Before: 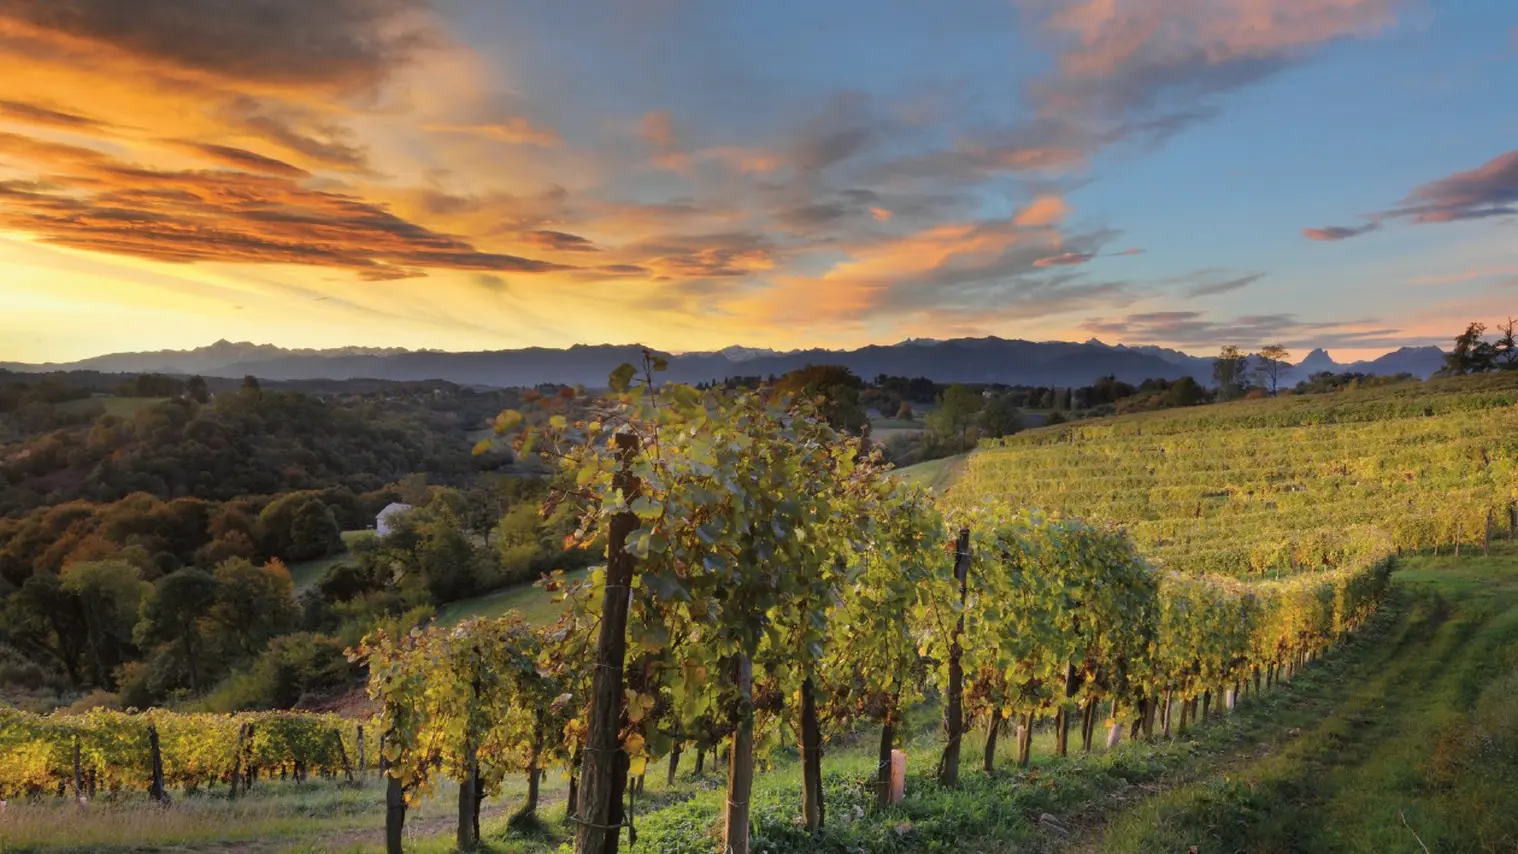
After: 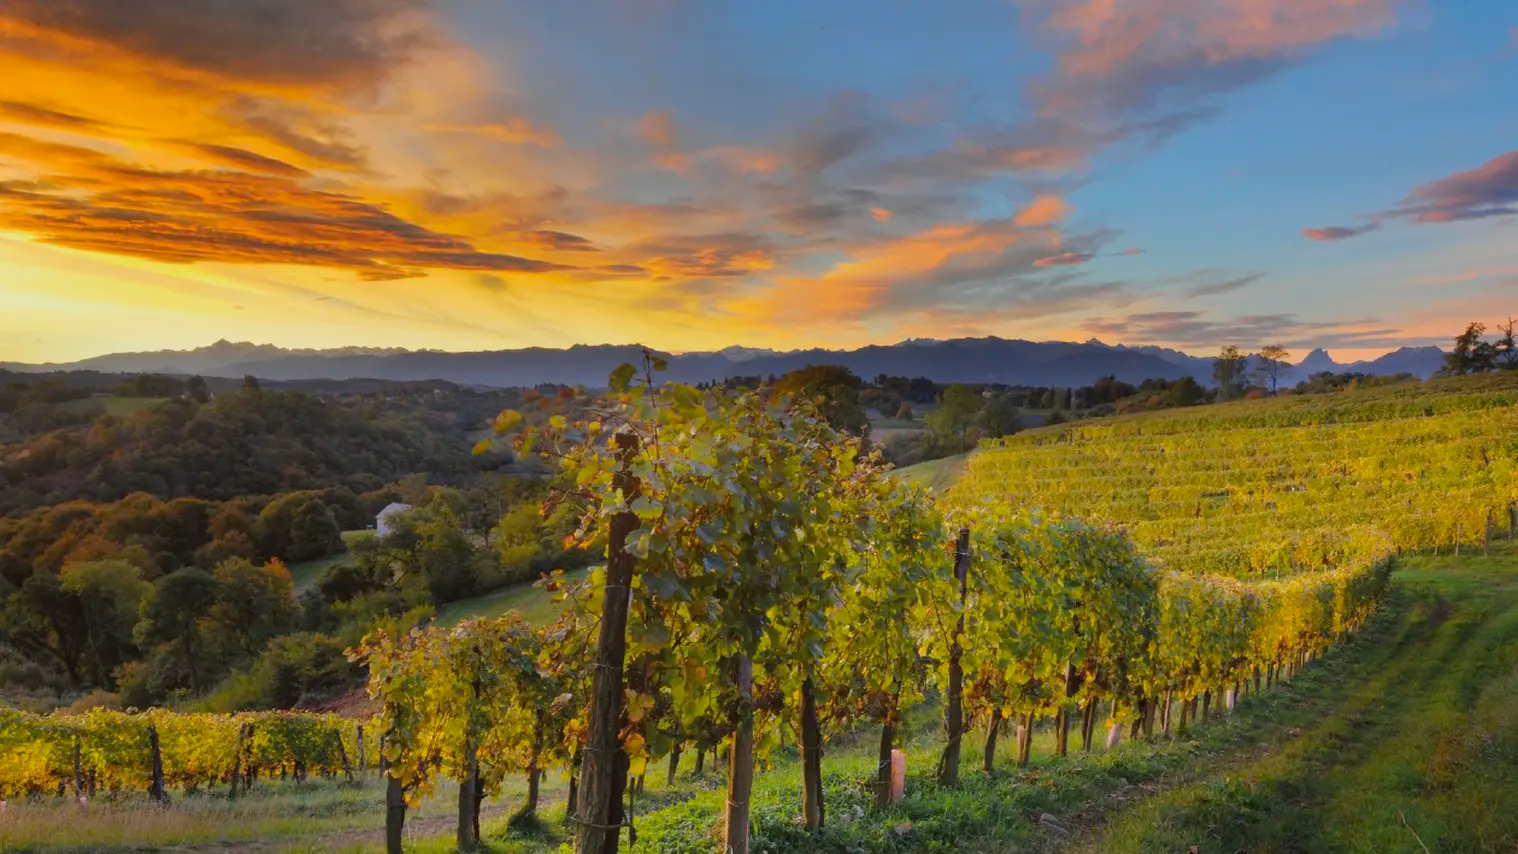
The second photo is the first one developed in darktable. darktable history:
color balance rgb: global offset › hue 168.83°, linear chroma grading › global chroma 24.552%, perceptual saturation grading › global saturation 0.569%, contrast -10.536%
